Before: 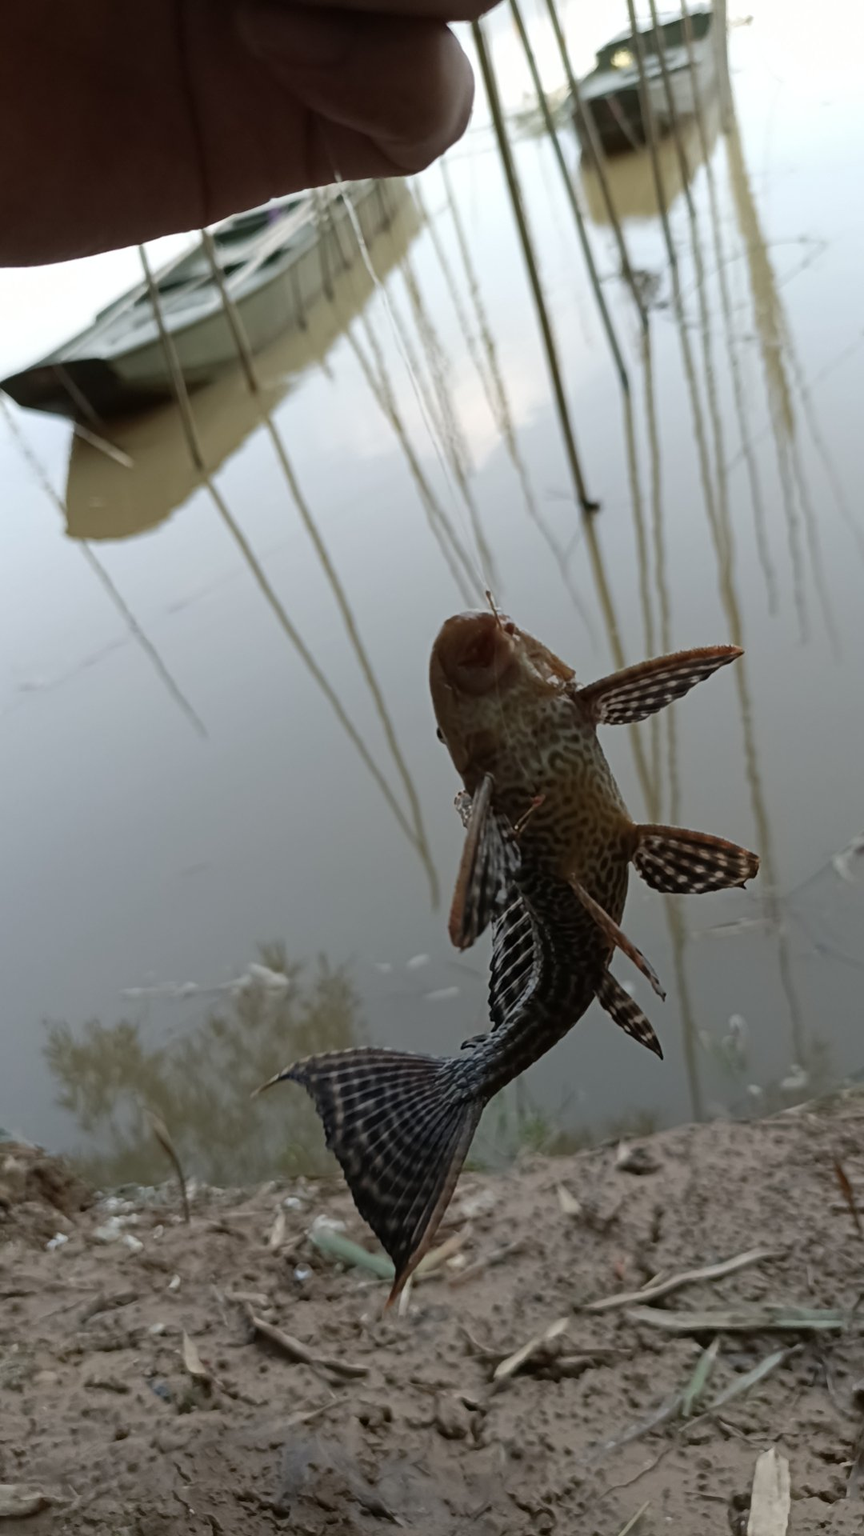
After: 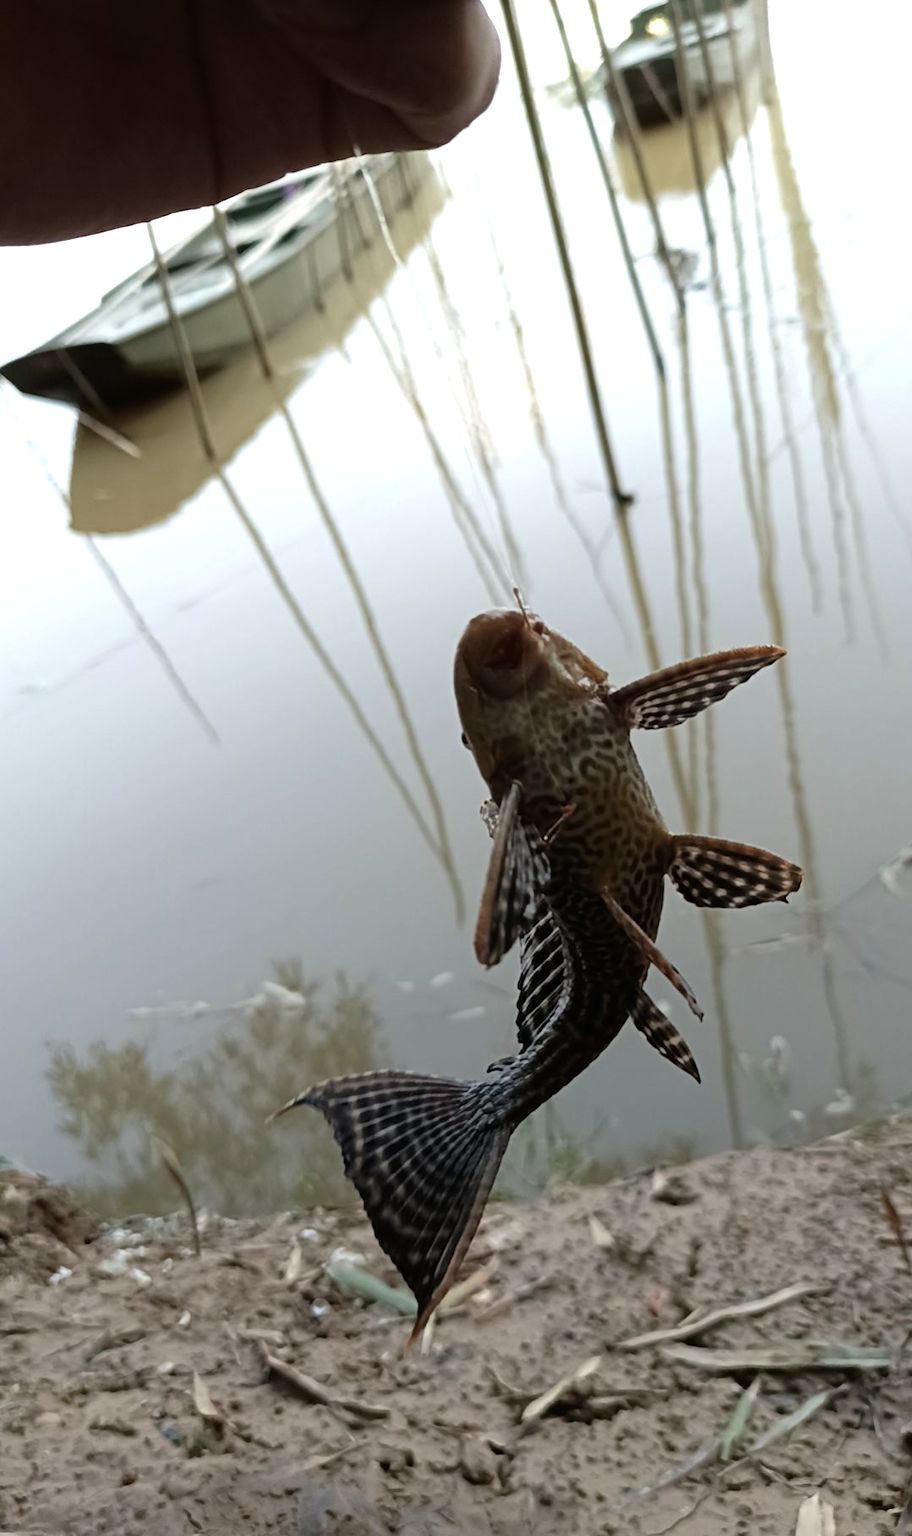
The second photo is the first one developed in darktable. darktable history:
tone equalizer: -8 EV -0.78 EV, -7 EV -0.701 EV, -6 EV -0.63 EV, -5 EV -0.393 EV, -3 EV 0.396 EV, -2 EV 0.6 EV, -1 EV 0.683 EV, +0 EV 0.772 EV
crop and rotate: top 2.284%, bottom 3.062%
